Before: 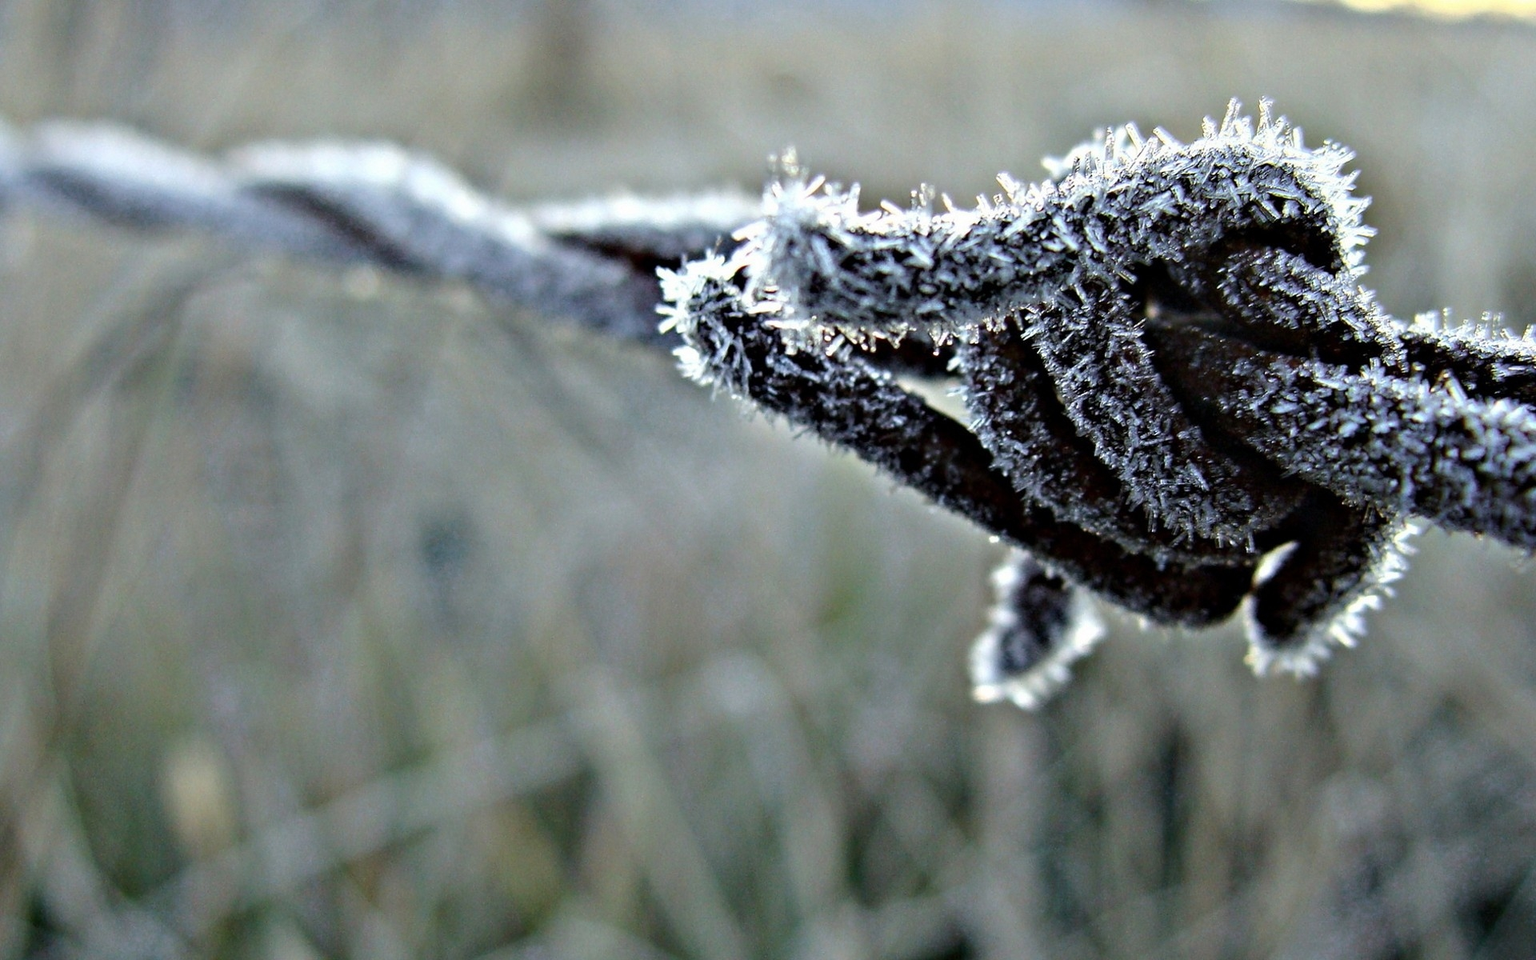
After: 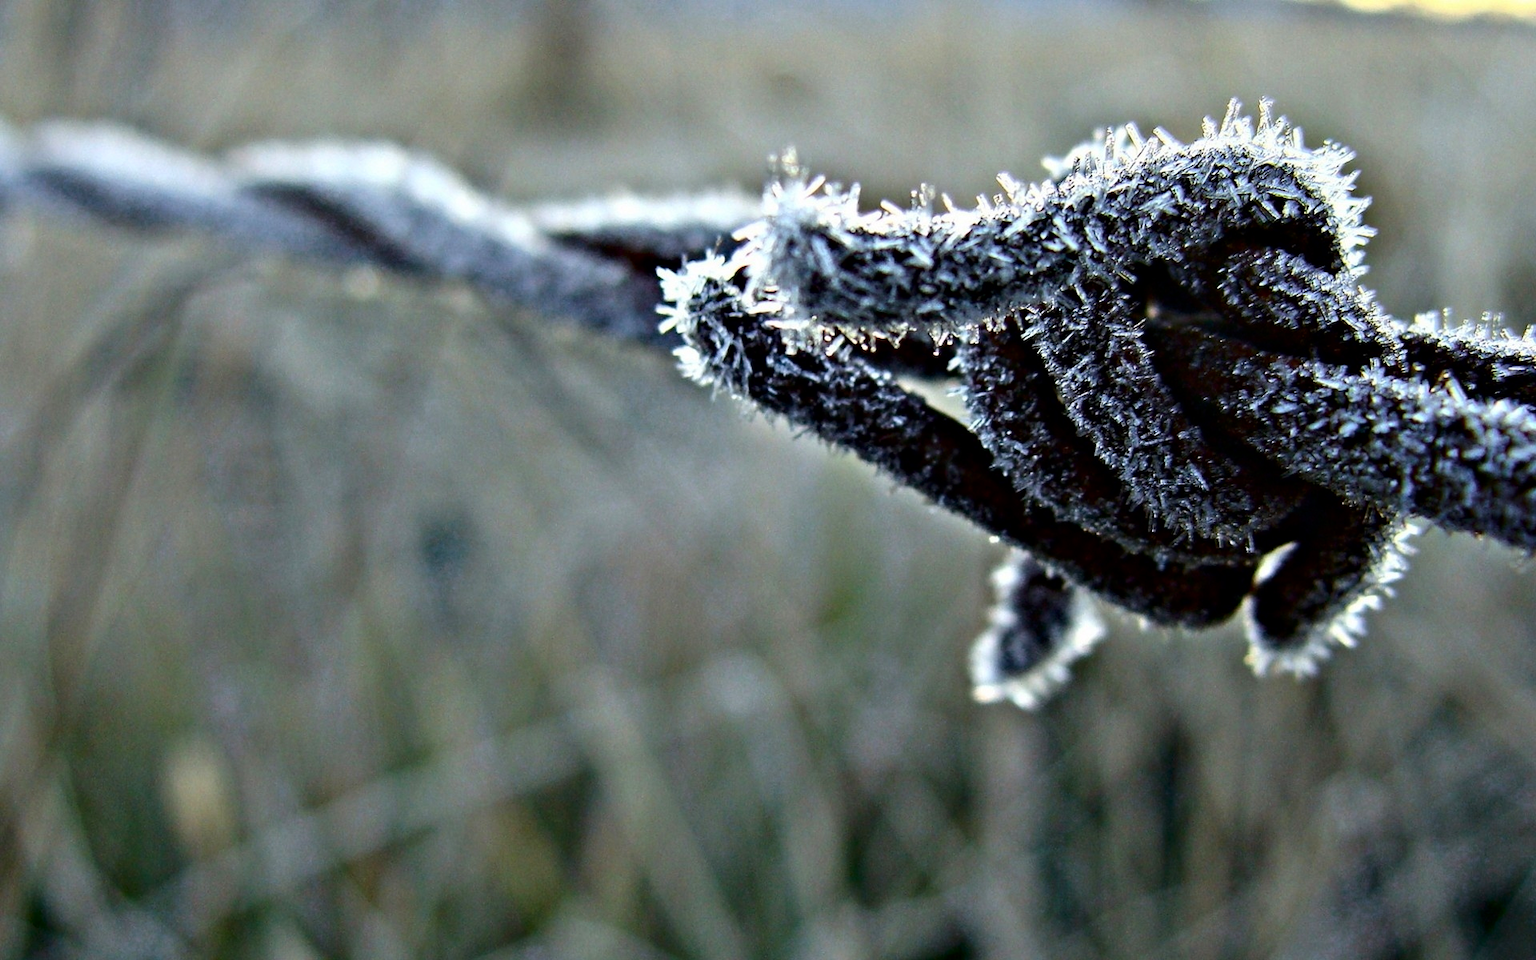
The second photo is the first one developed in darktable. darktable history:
shadows and highlights: shadows 2.8, highlights -16.82, highlights color adjustment 89.2%, soften with gaussian
contrast brightness saturation: contrast 0.123, brightness -0.117, saturation 0.196
